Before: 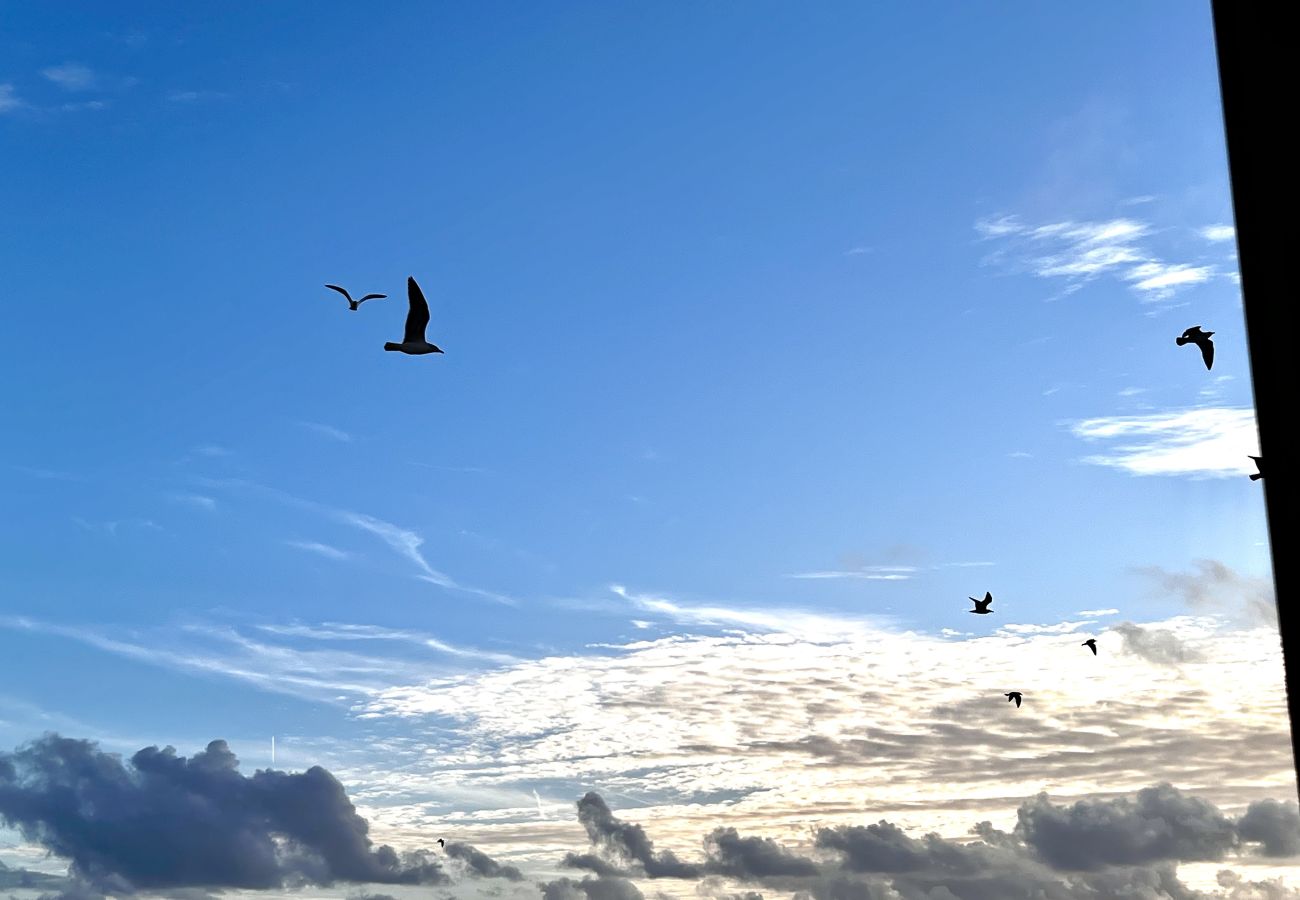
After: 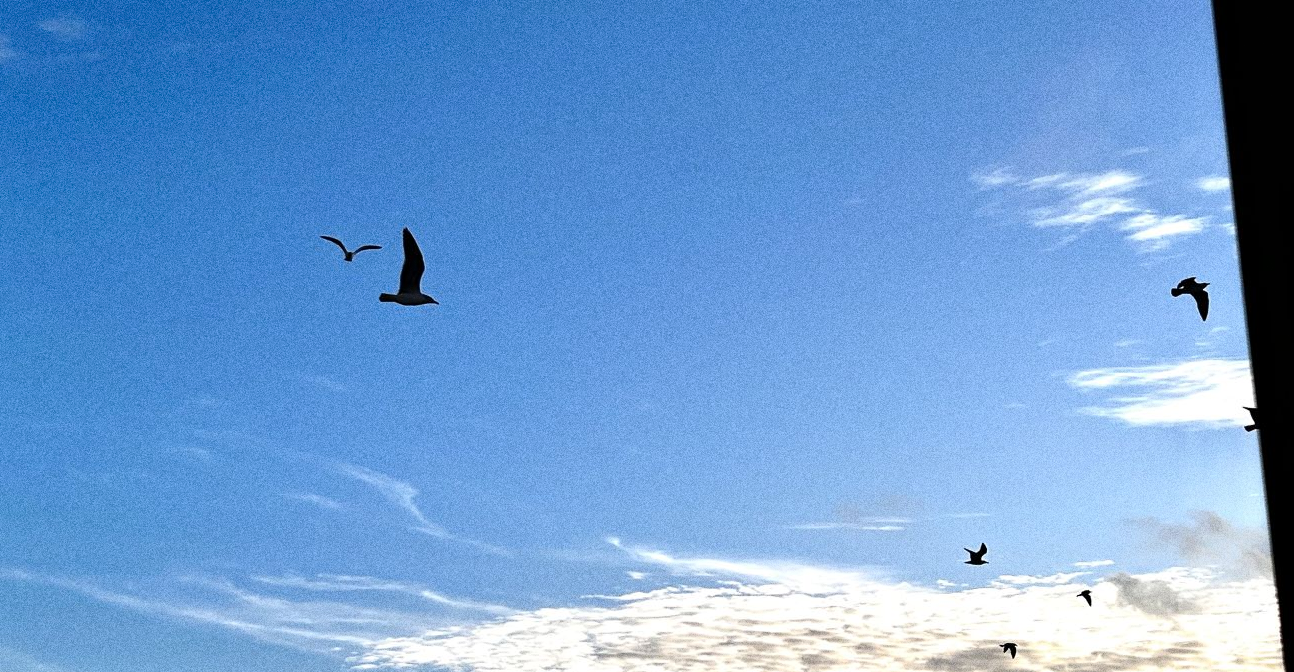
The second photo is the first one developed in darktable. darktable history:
crop: left 0.387%, top 5.469%, bottom 19.809%
grain: coarseness 0.09 ISO, strength 40%
